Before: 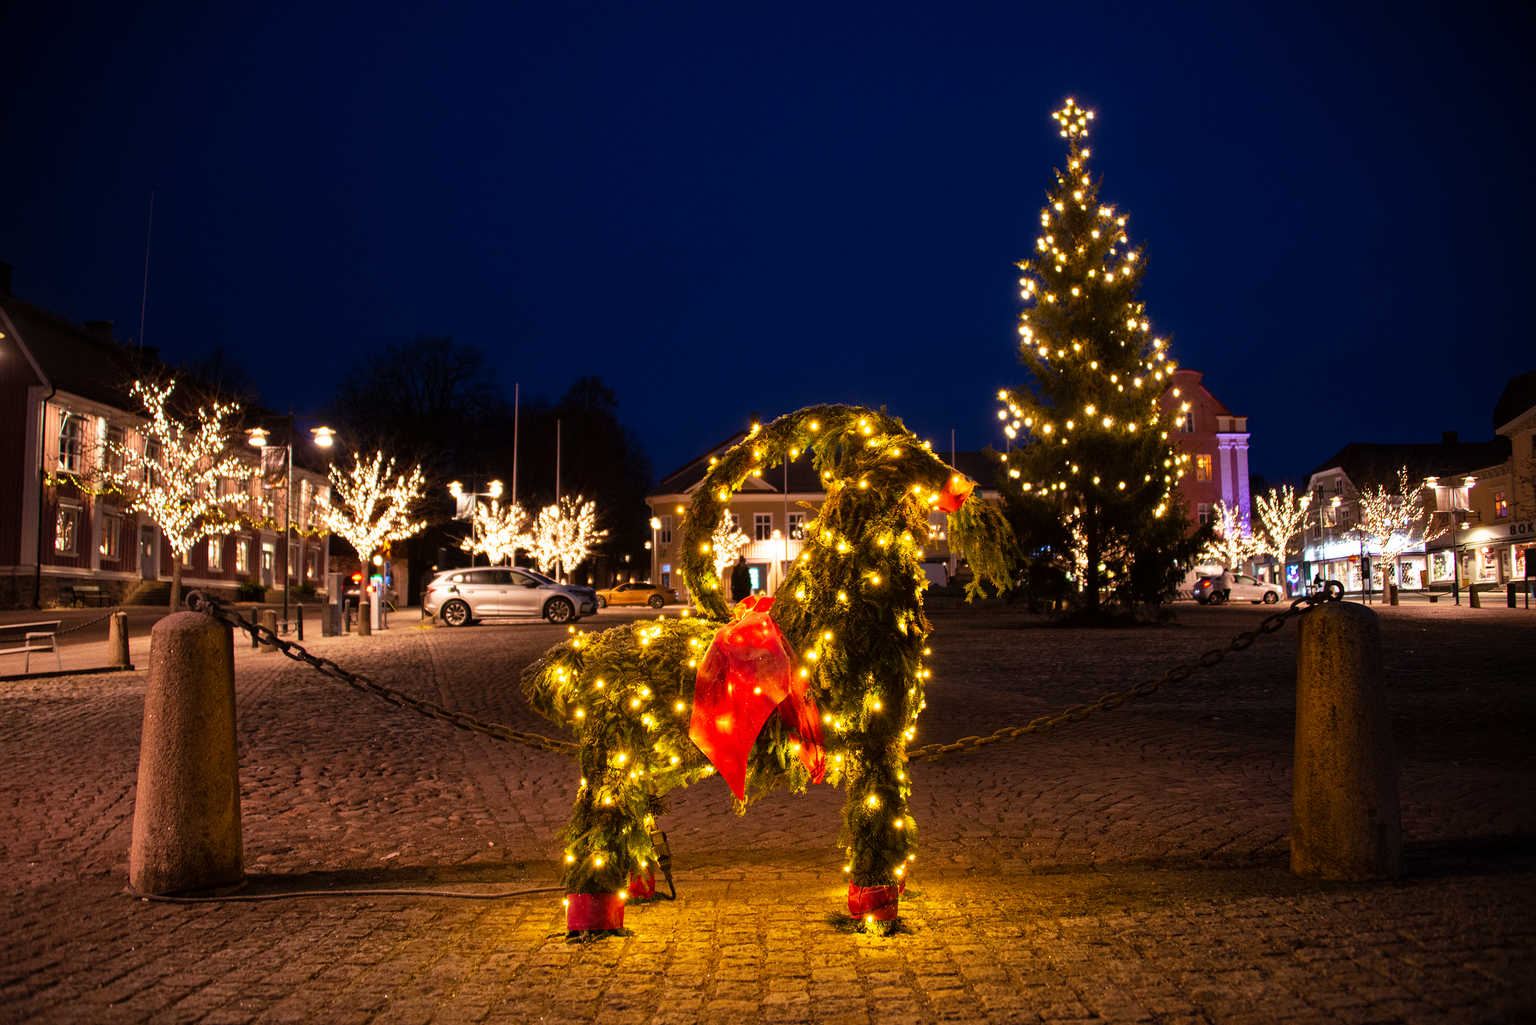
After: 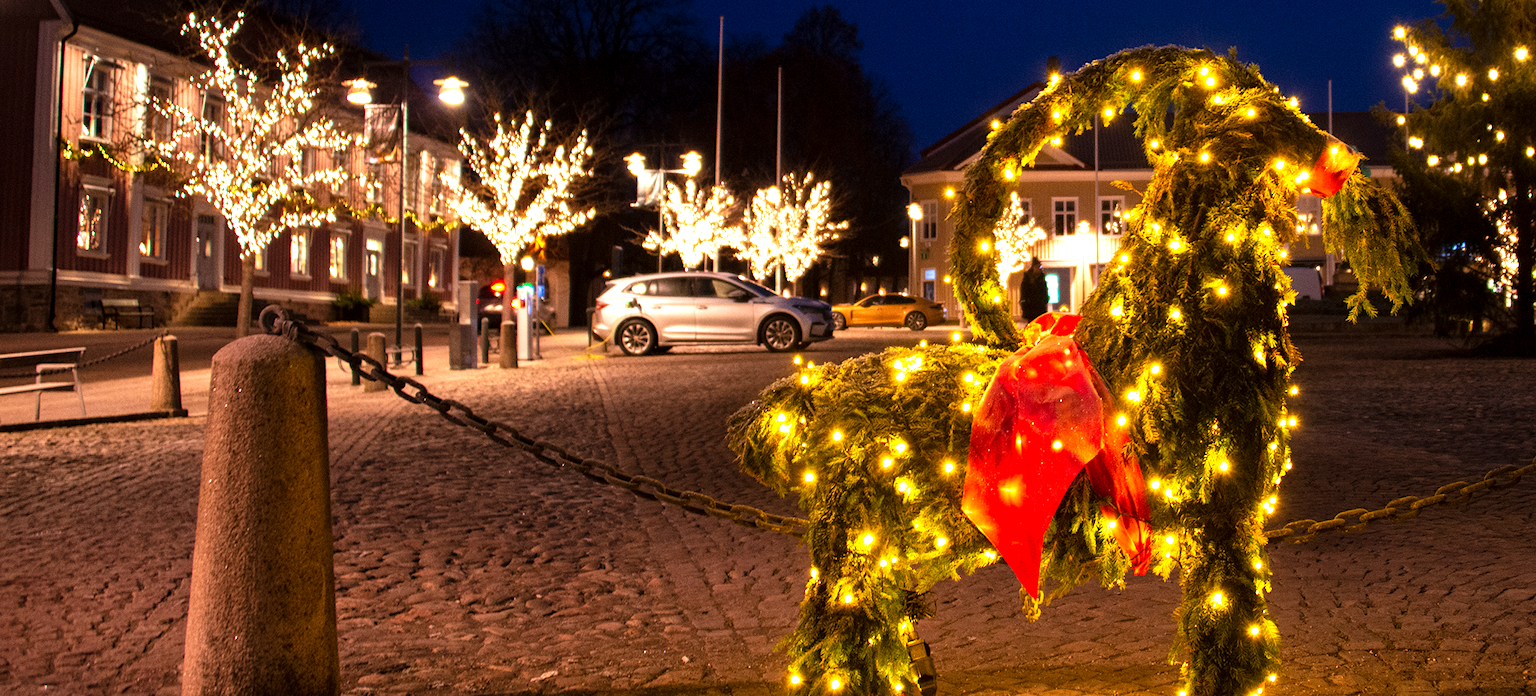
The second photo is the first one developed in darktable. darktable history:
exposure: black level correction 0.001, exposure 0.498 EV, compensate exposure bias true, compensate highlight preservation false
crop: top 36.264%, right 28.32%, bottom 15.013%
